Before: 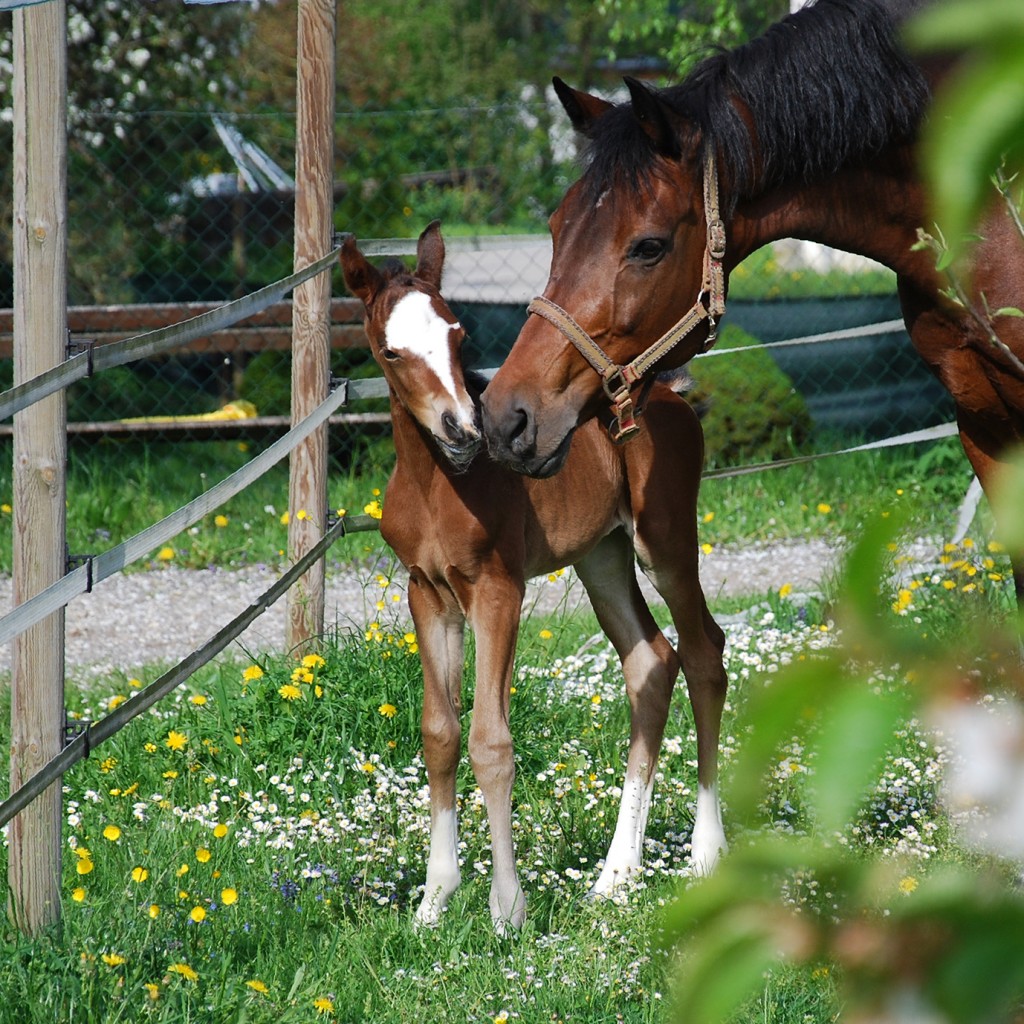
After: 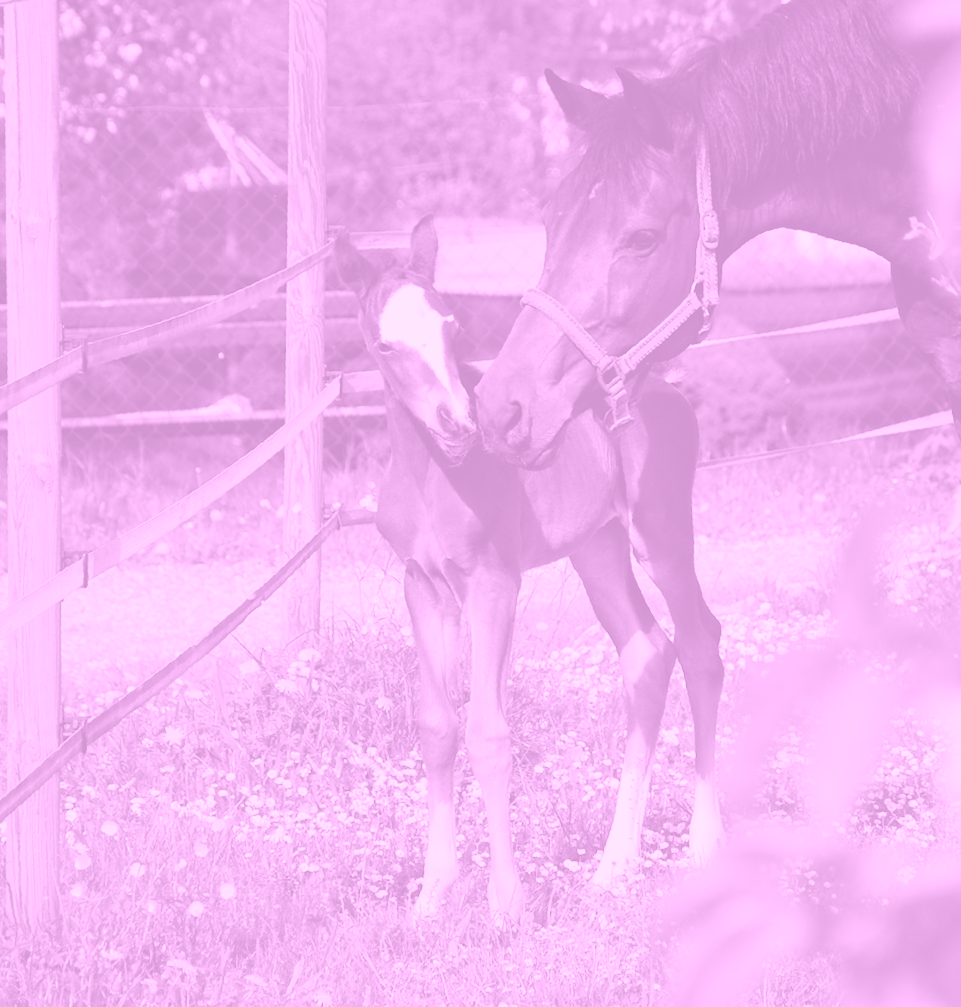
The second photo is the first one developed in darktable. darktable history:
colorize: hue 331.2°, saturation 75%, source mix 30.28%, lightness 70.52%, version 1
rotate and perspective: rotation -0.45°, automatic cropping original format, crop left 0.008, crop right 0.992, crop top 0.012, crop bottom 0.988
crop and rotate: right 5.167%
